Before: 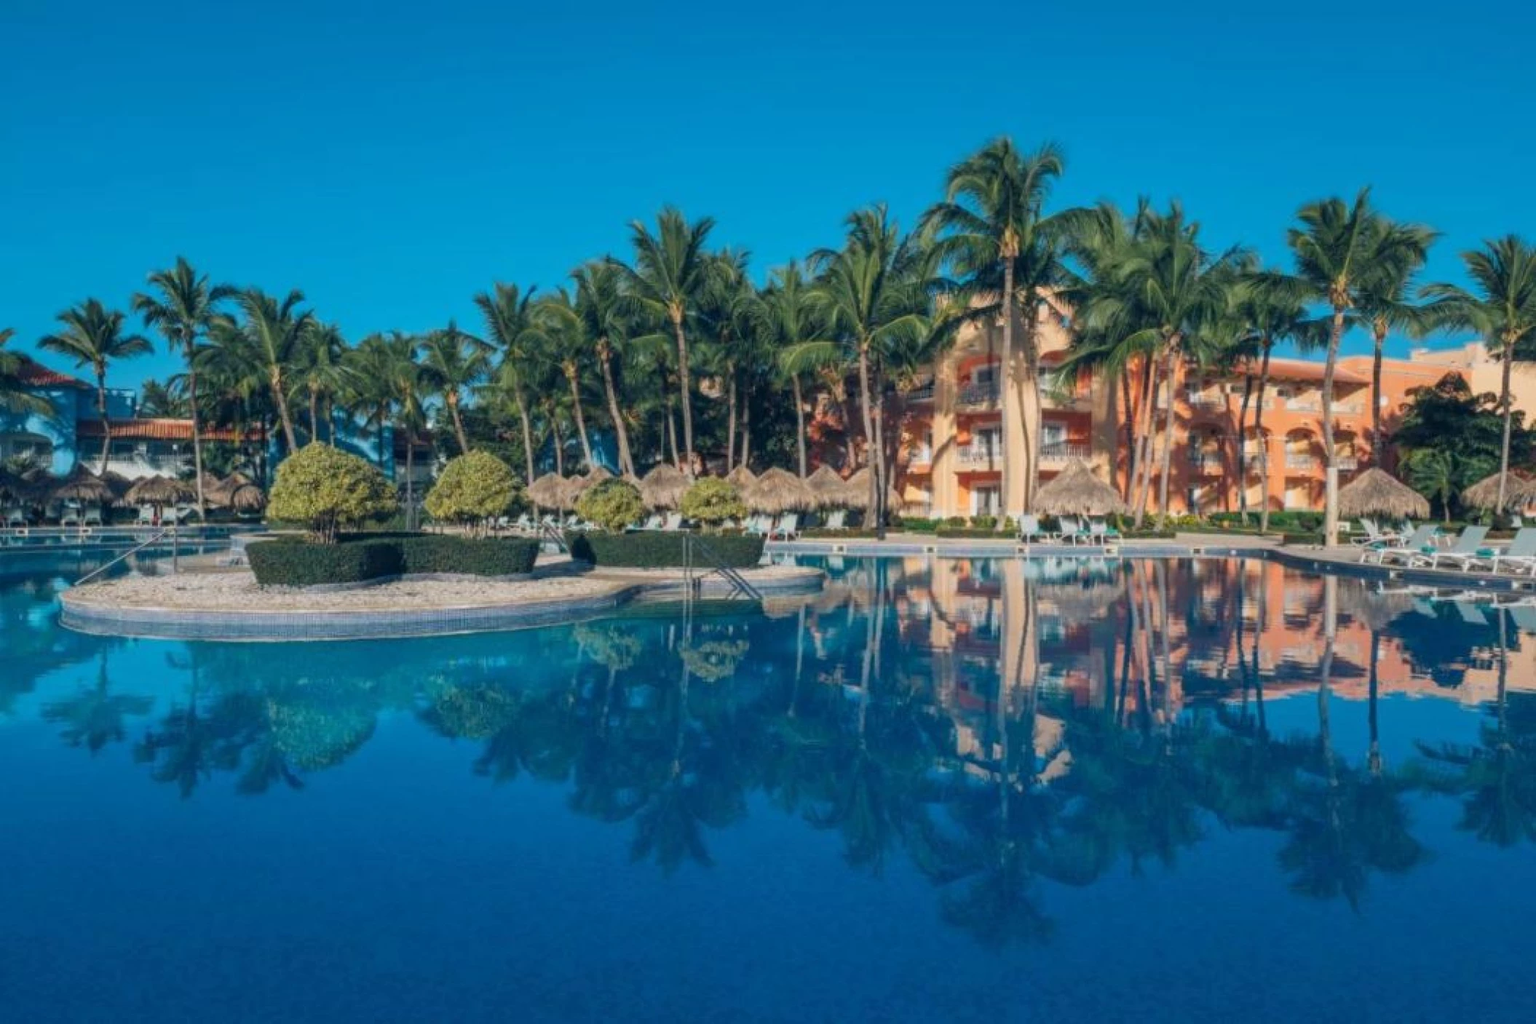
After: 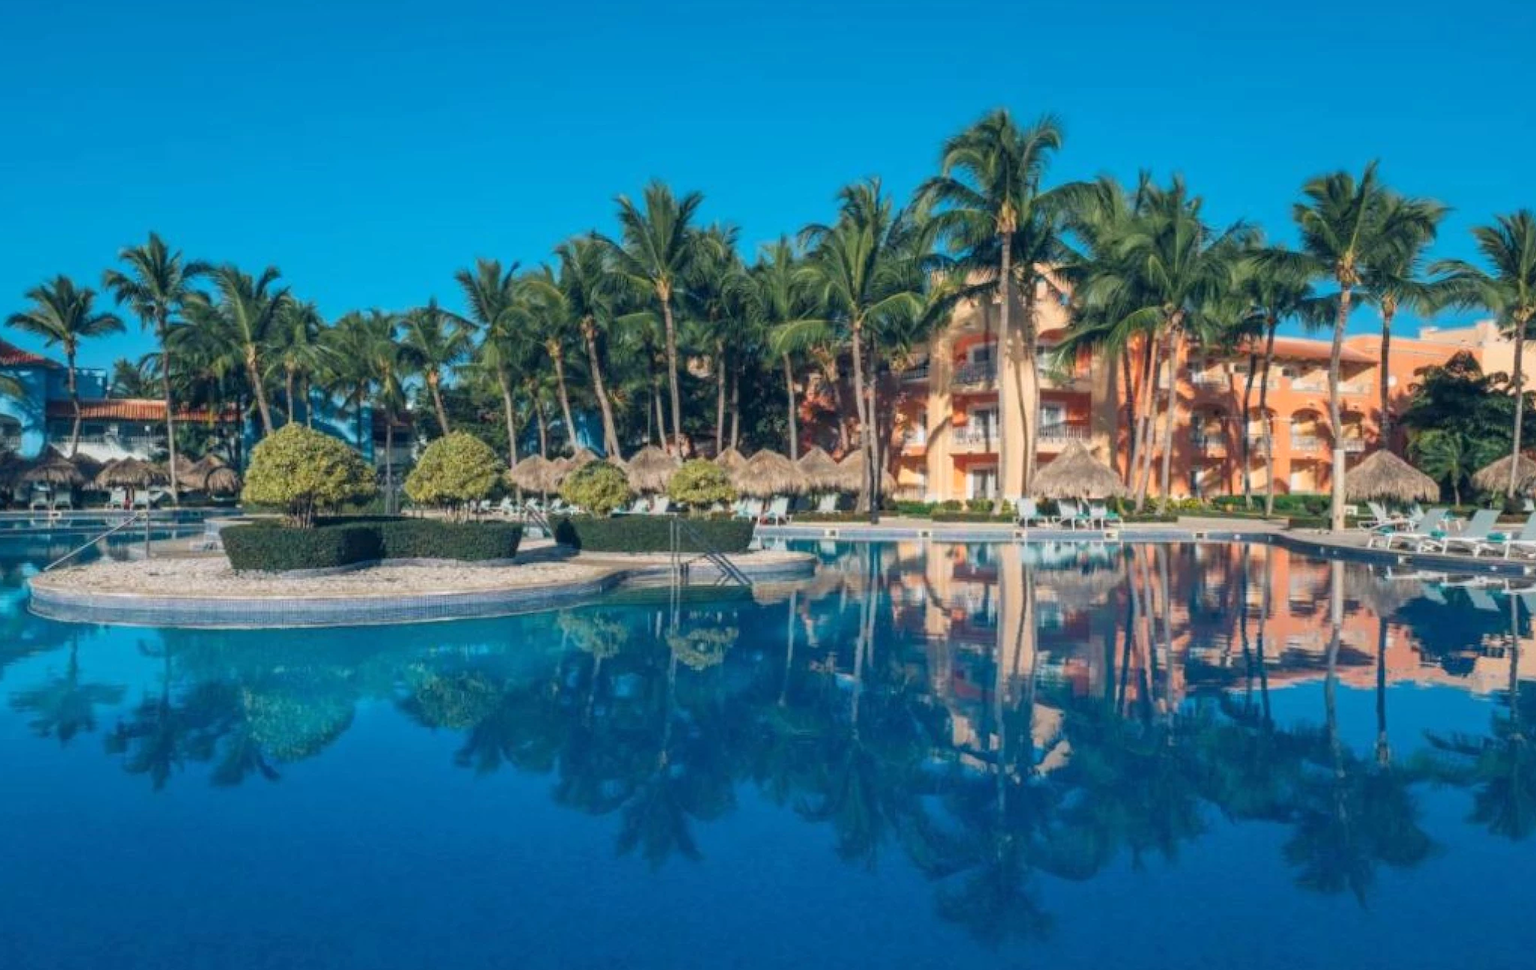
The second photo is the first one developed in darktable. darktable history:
crop: left 2.111%, top 3.07%, right 0.771%, bottom 4.96%
exposure: exposure 0.212 EV, compensate highlight preservation false
